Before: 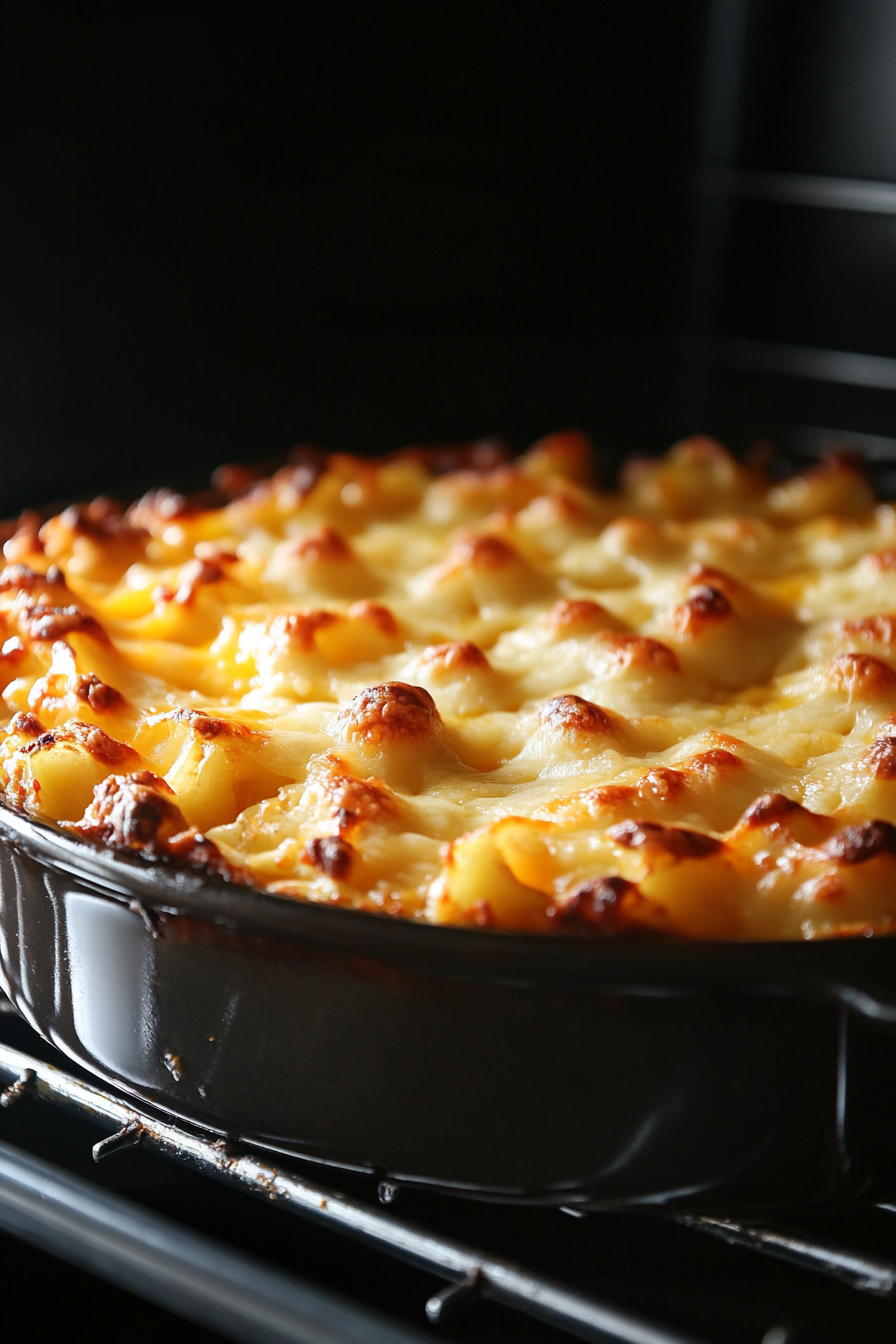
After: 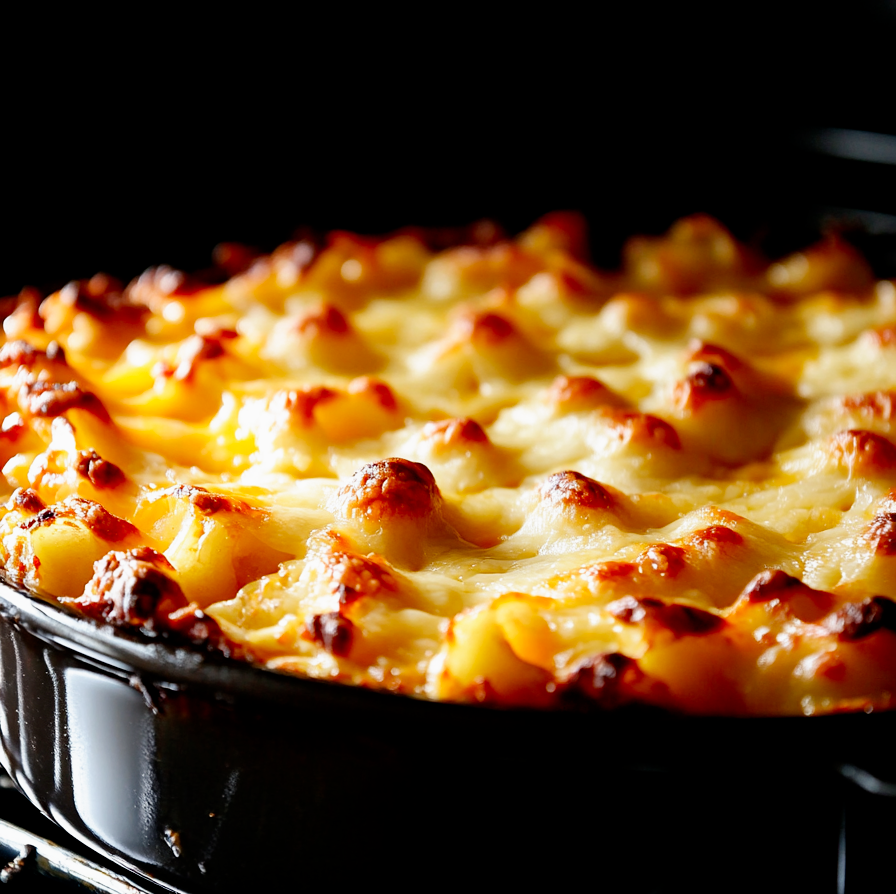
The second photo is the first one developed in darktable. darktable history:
filmic rgb: black relative exposure -6.3 EV, white relative exposure 2.8 EV, threshold 3 EV, target black luminance 0%, hardness 4.6, latitude 67.35%, contrast 1.292, shadows ↔ highlights balance -3.5%, preserve chrominance no, color science v4 (2020), contrast in shadows soft, enable highlight reconstruction true
crop: top 16.727%, bottom 16.727%
